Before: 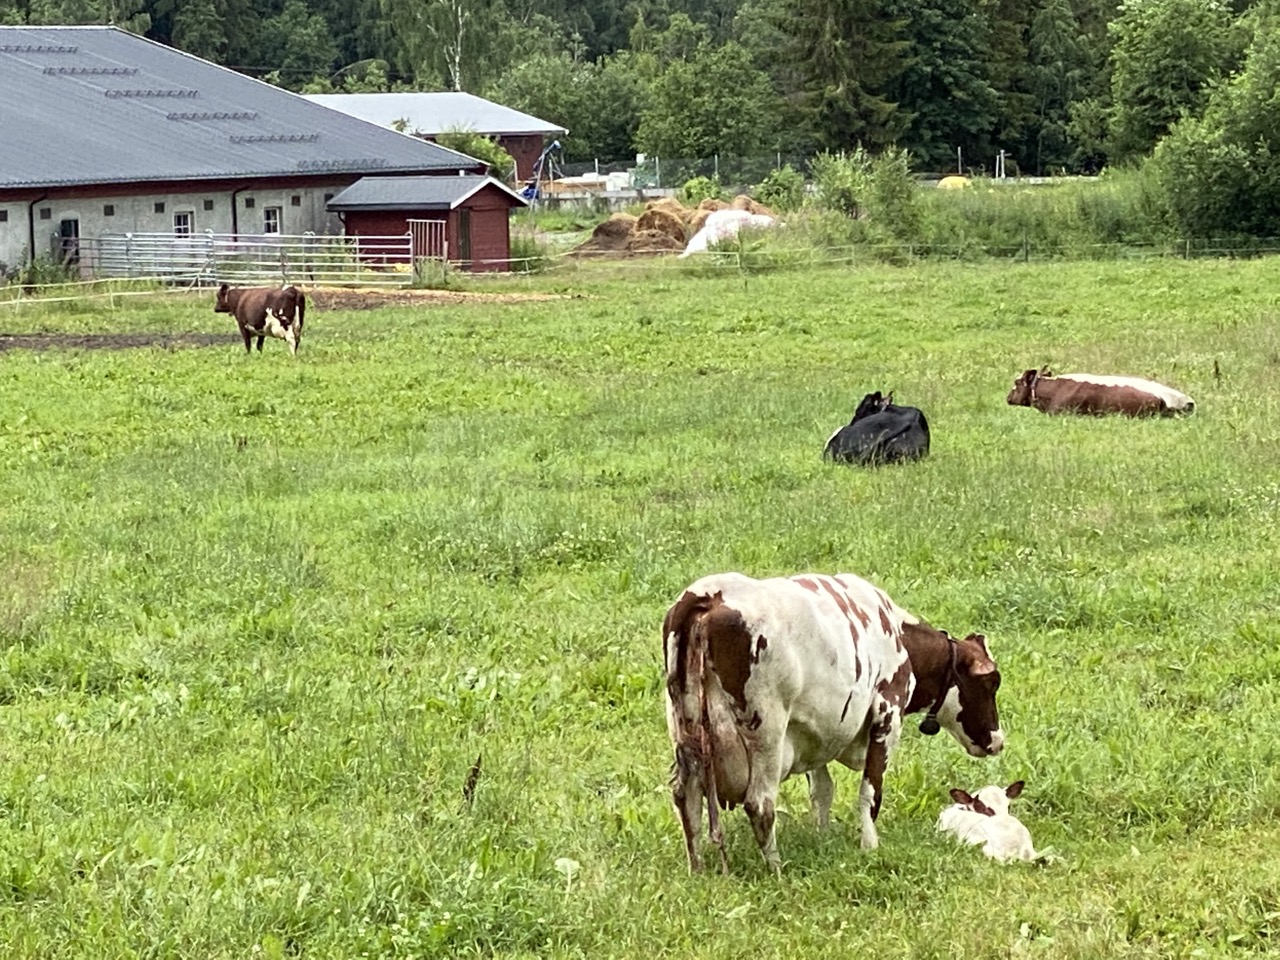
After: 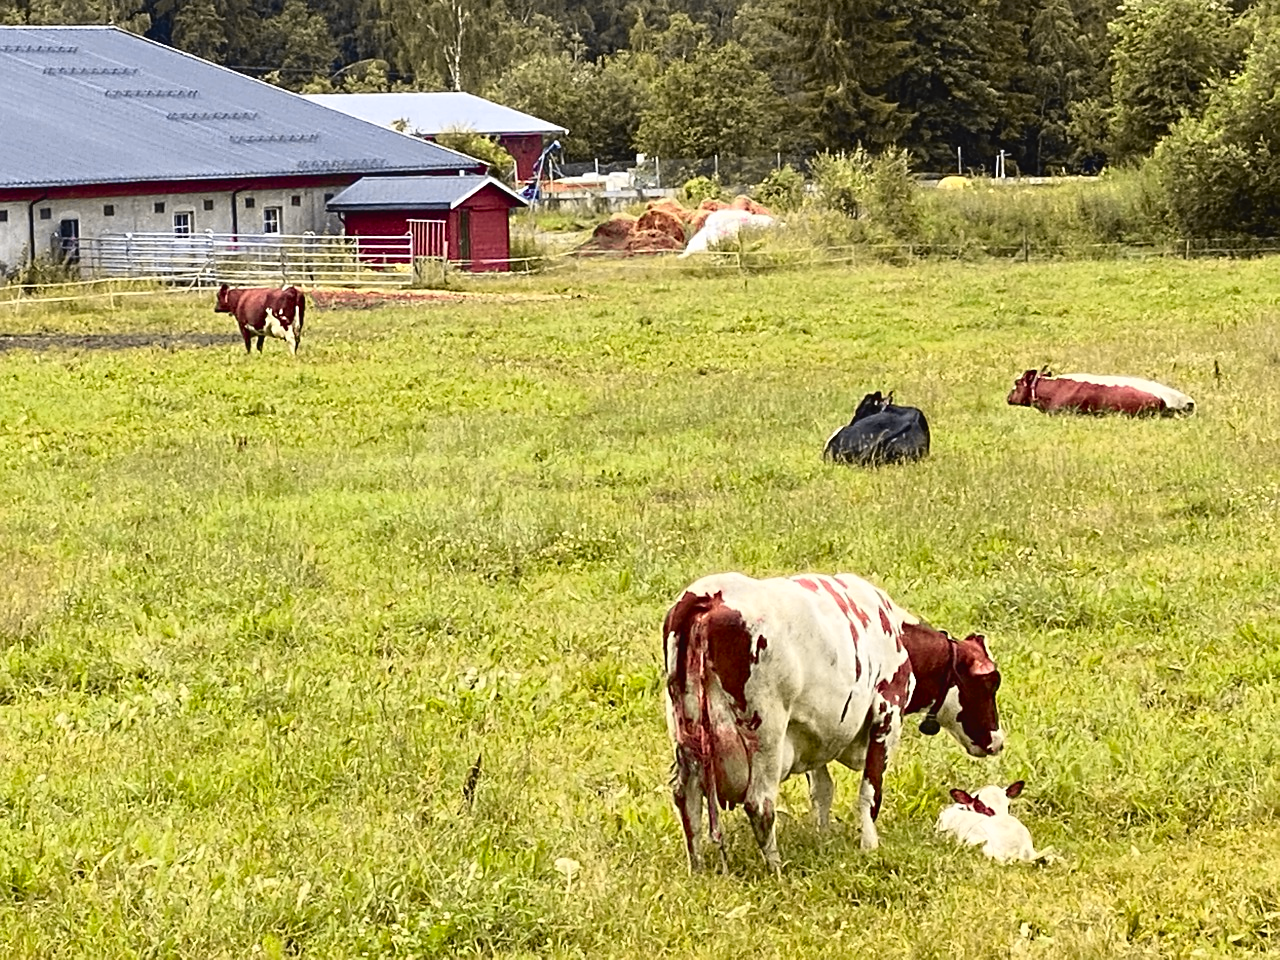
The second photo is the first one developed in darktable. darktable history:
tone curve: curves: ch0 [(0, 0.036) (0.119, 0.115) (0.466, 0.498) (0.715, 0.767) (0.817, 0.865) (1, 0.998)]; ch1 [(0, 0) (0.377, 0.424) (0.442, 0.491) (0.487, 0.502) (0.514, 0.512) (0.536, 0.577) (0.66, 0.724) (1, 1)]; ch2 [(0, 0) (0.38, 0.405) (0.463, 0.443) (0.492, 0.486) (0.526, 0.541) (0.578, 0.598) (1, 1)], color space Lab, independent channels, preserve colors none
sharpen: radius 1.825, amount 0.402, threshold 1.51
